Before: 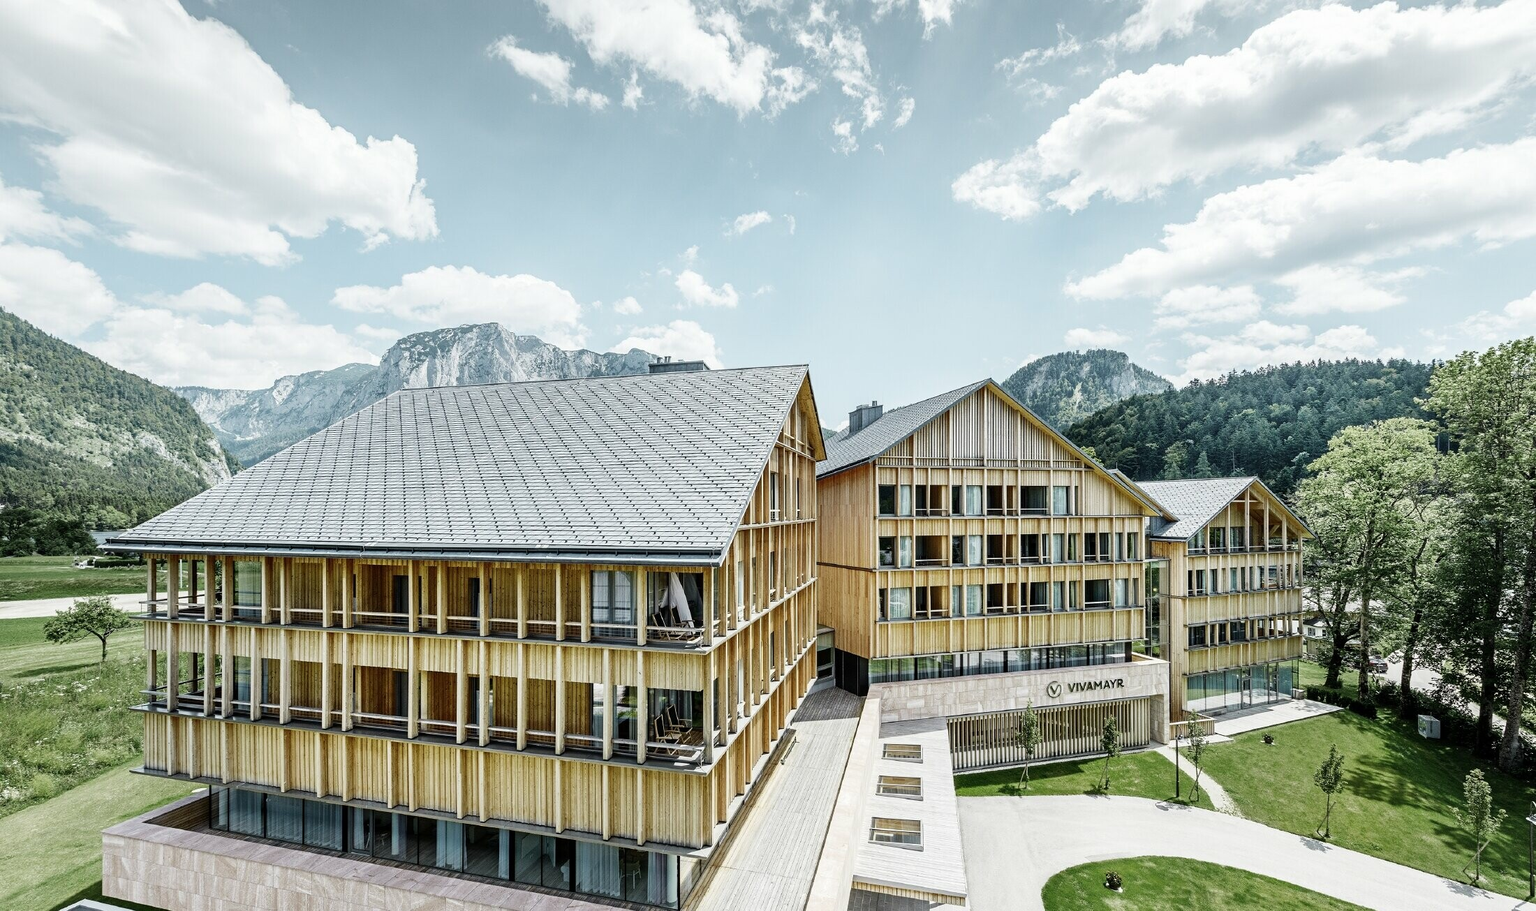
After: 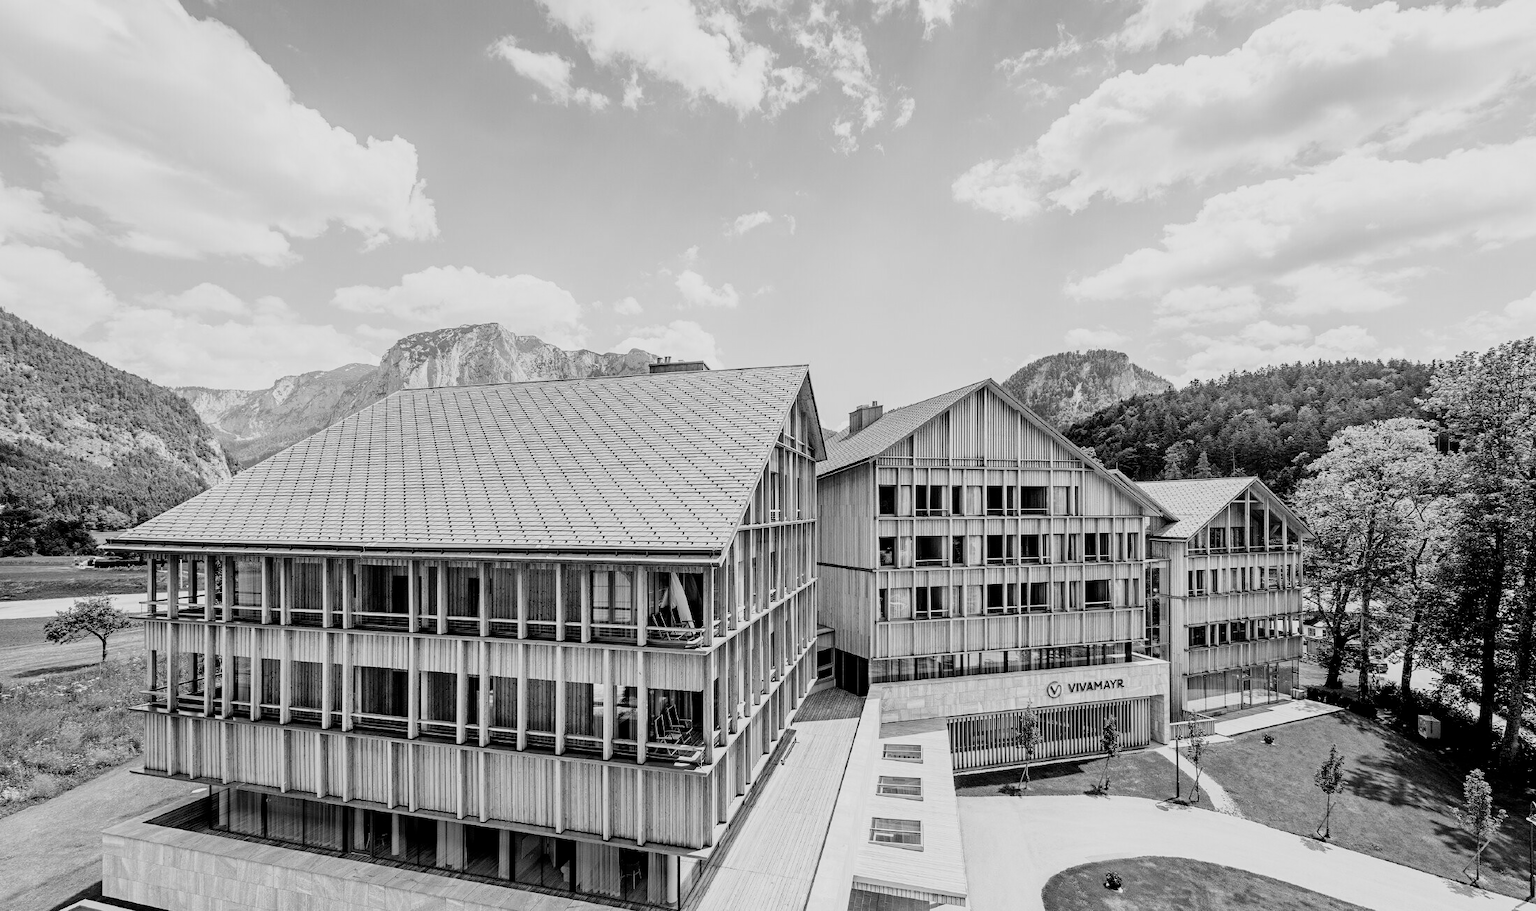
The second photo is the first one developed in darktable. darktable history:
filmic rgb: black relative exposure -7.75 EV, white relative exposure 4.4 EV, threshold 3 EV, target black luminance 0%, hardness 3.76, latitude 50.51%, contrast 1.074, highlights saturation mix 10%, shadows ↔ highlights balance -0.22%, color science v4 (2020), enable highlight reconstruction true
monochrome: on, module defaults
